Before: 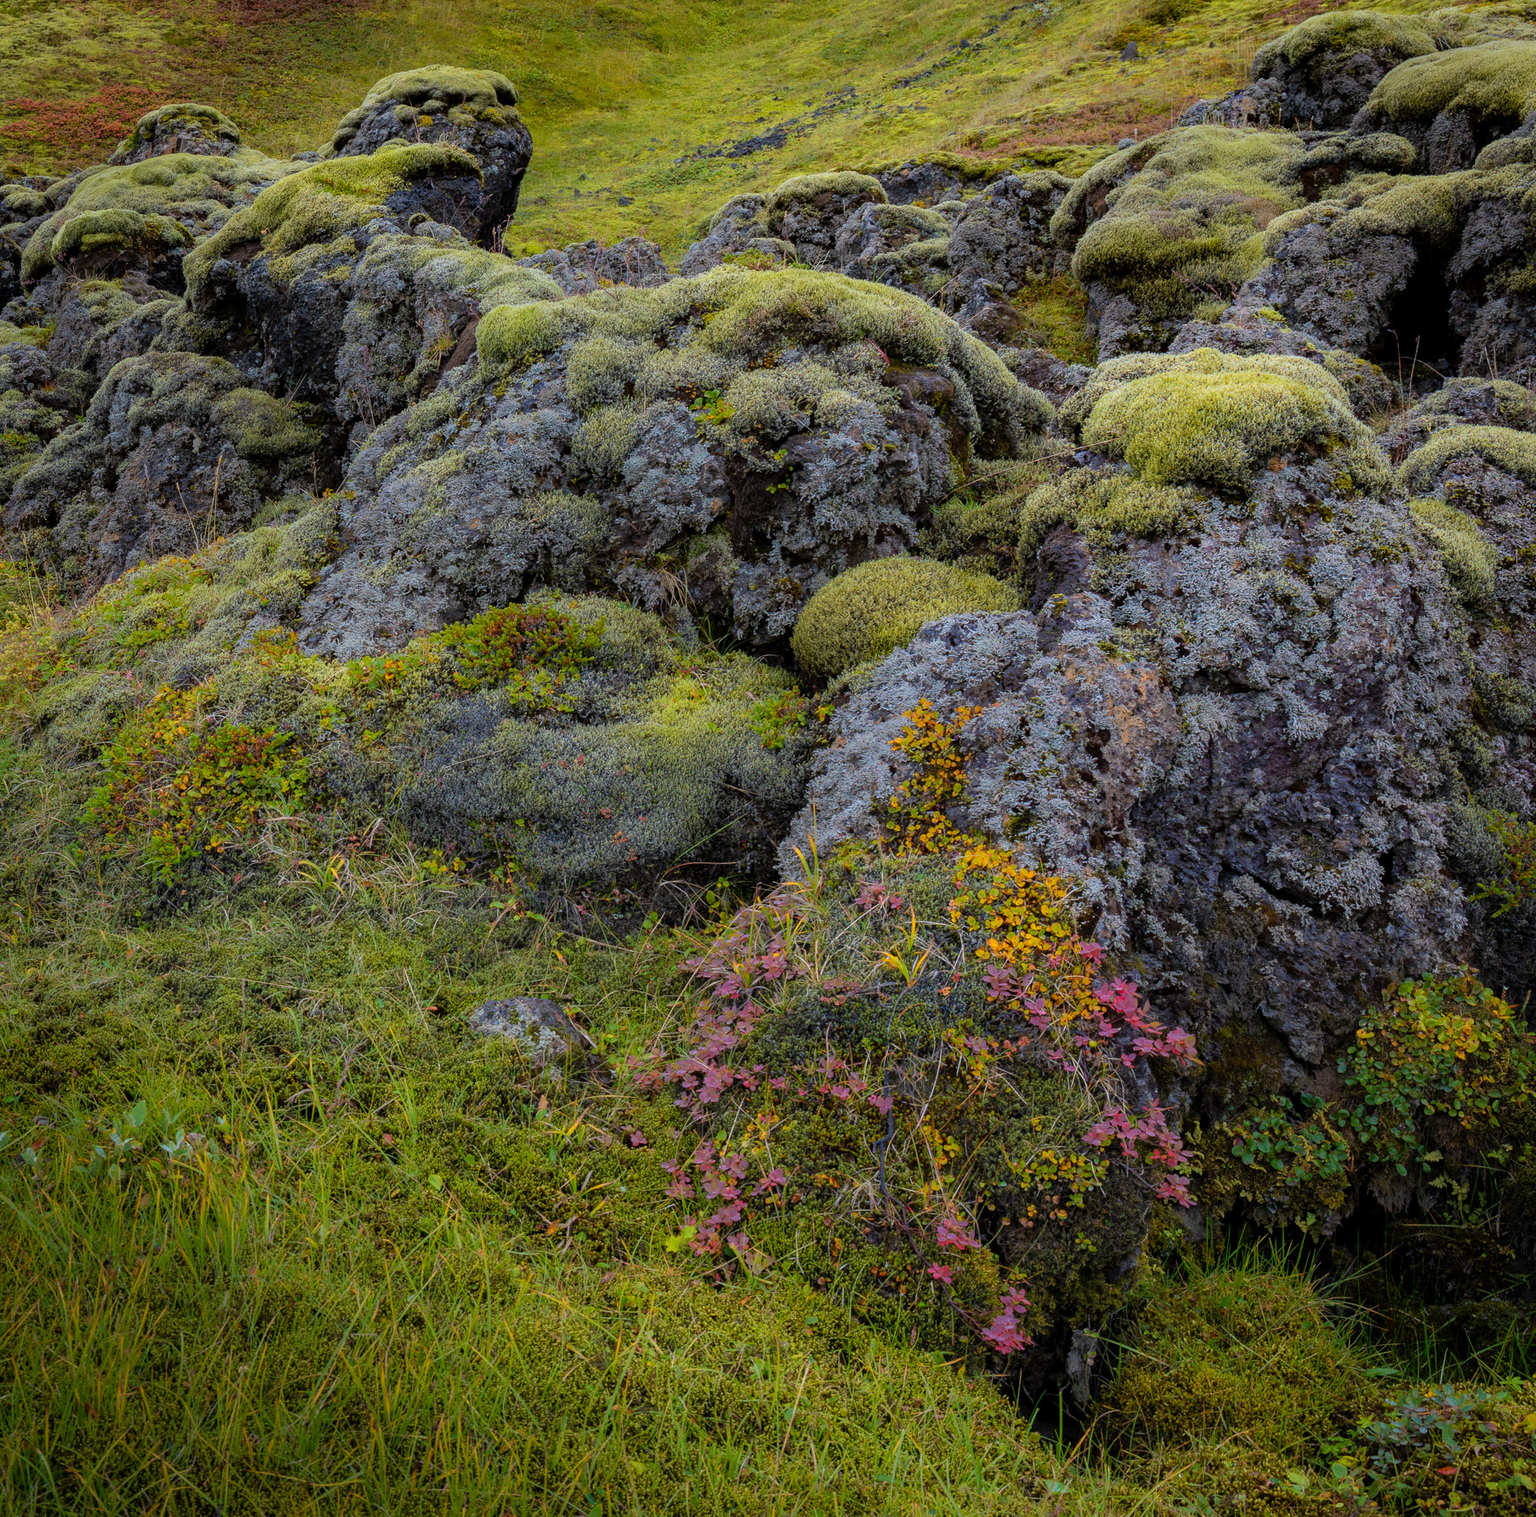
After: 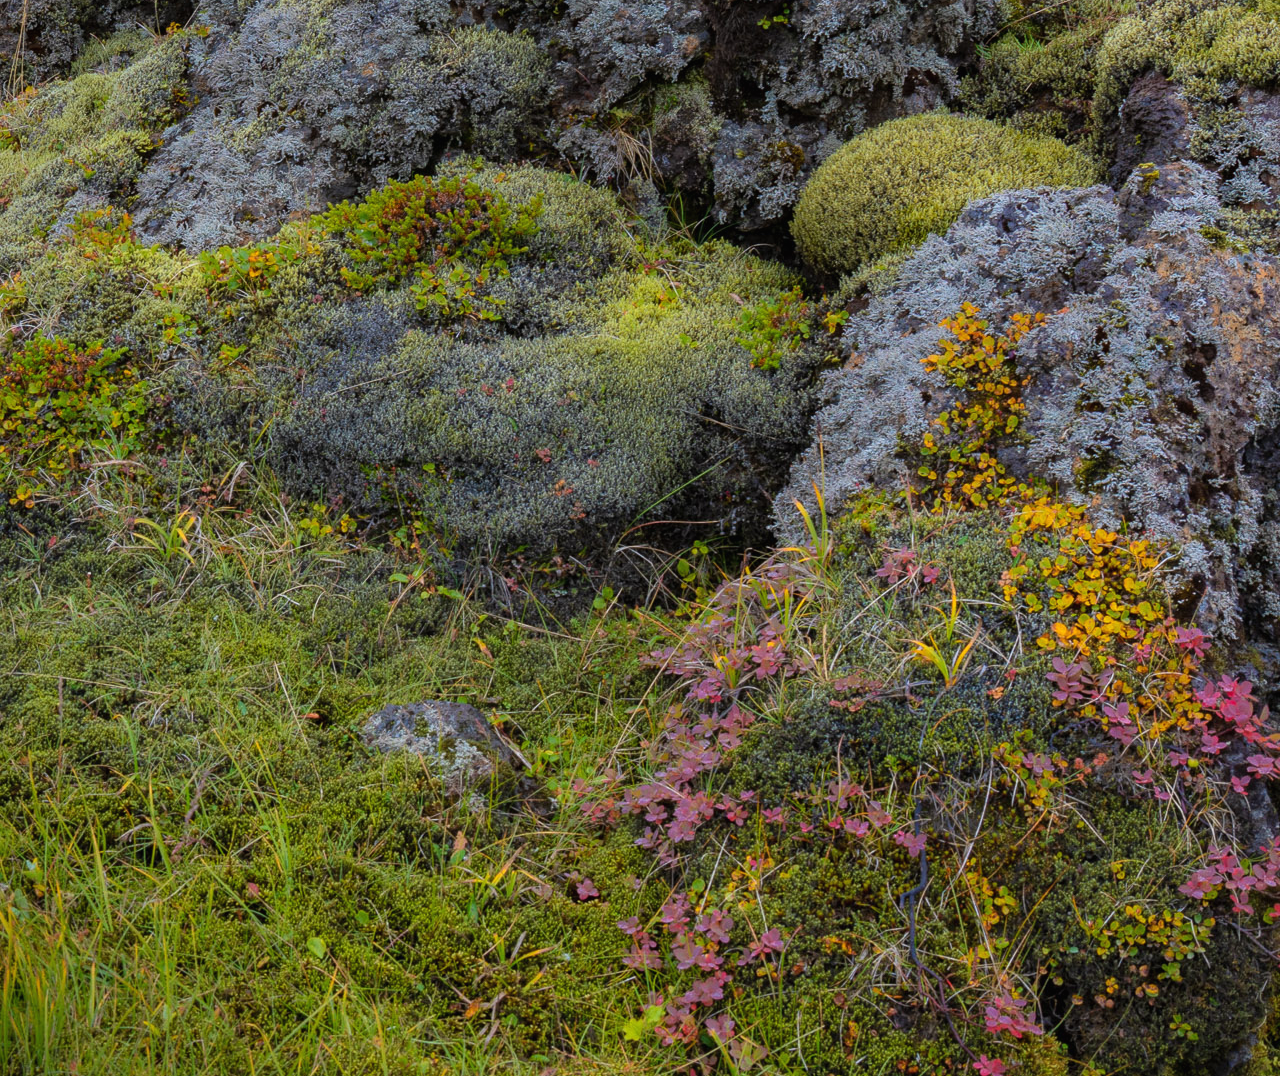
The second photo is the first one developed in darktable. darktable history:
exposure: black level correction -0.001, exposure 0.08 EV, compensate highlight preservation false
crop: left 12.938%, top 31.113%, right 24.56%, bottom 15.655%
